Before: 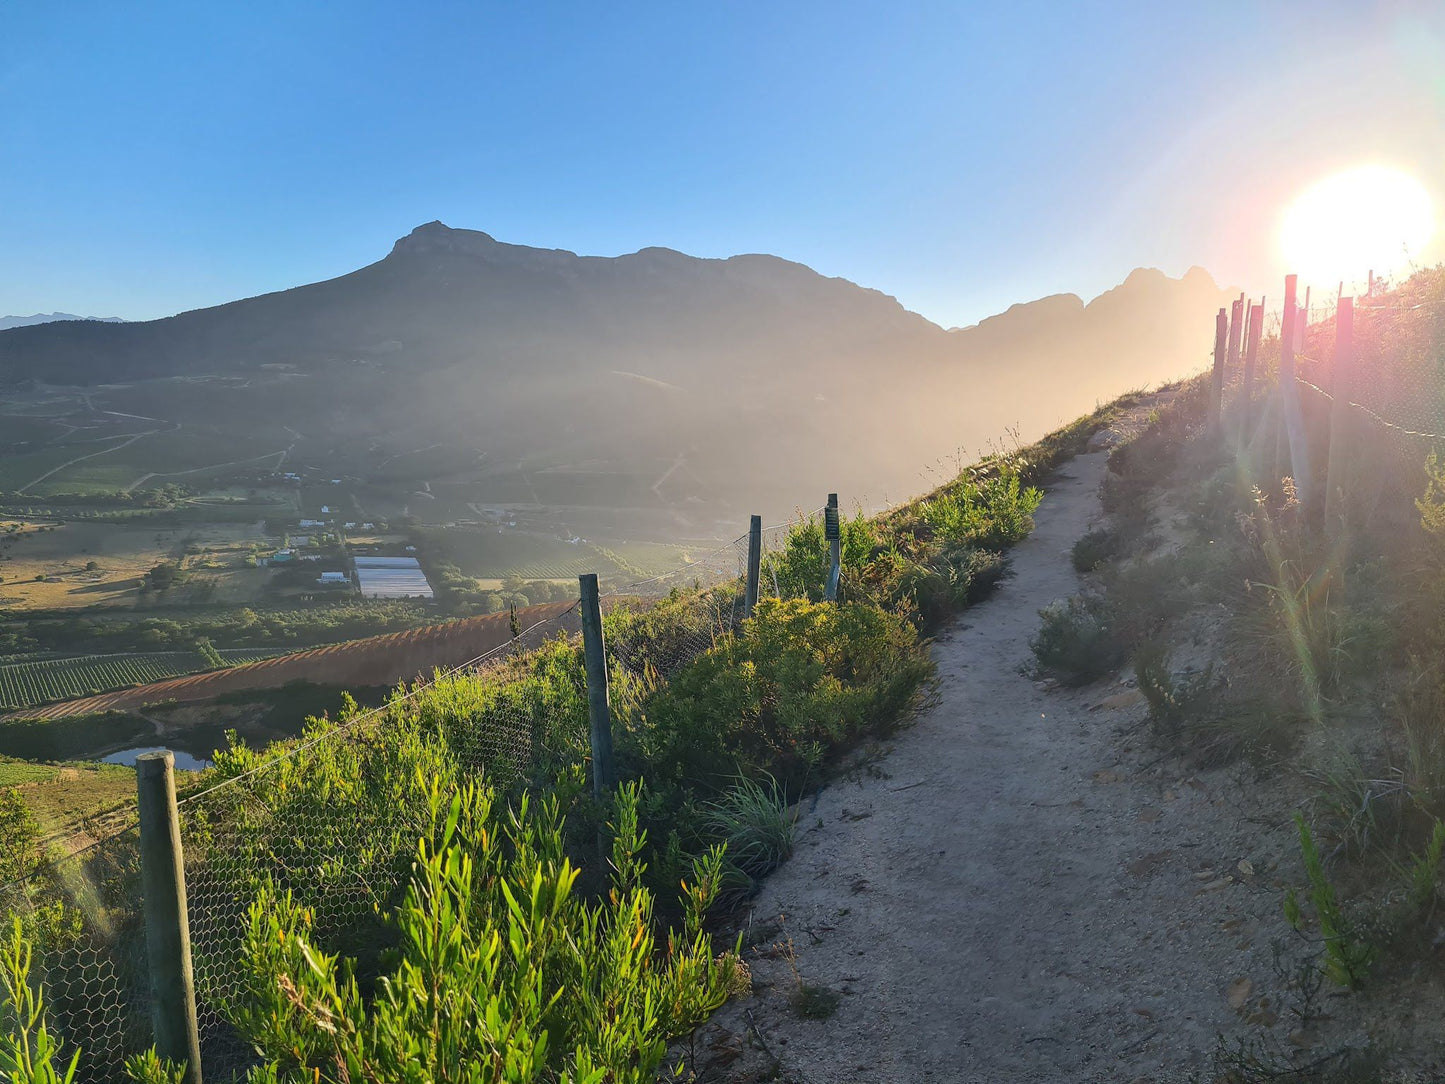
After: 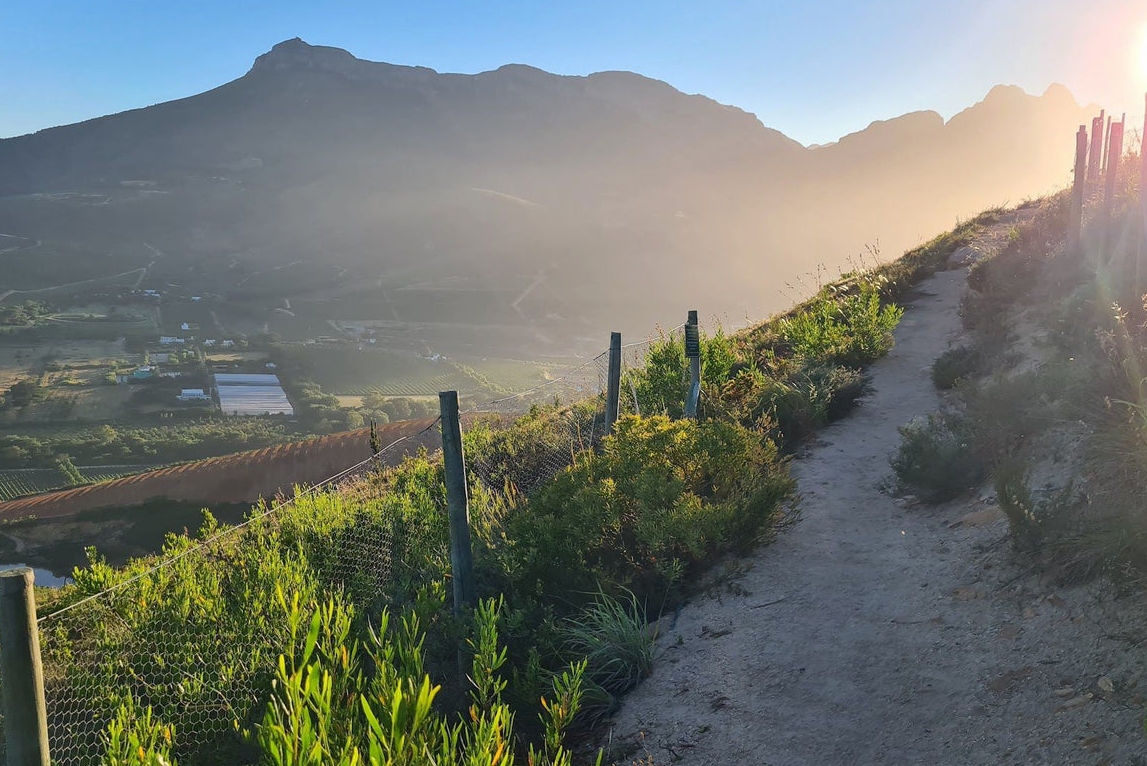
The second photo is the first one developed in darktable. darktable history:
crop: left 9.712%, top 16.928%, right 10.845%, bottom 12.332%
exposure: exposure -0.01 EV, compensate highlight preservation false
